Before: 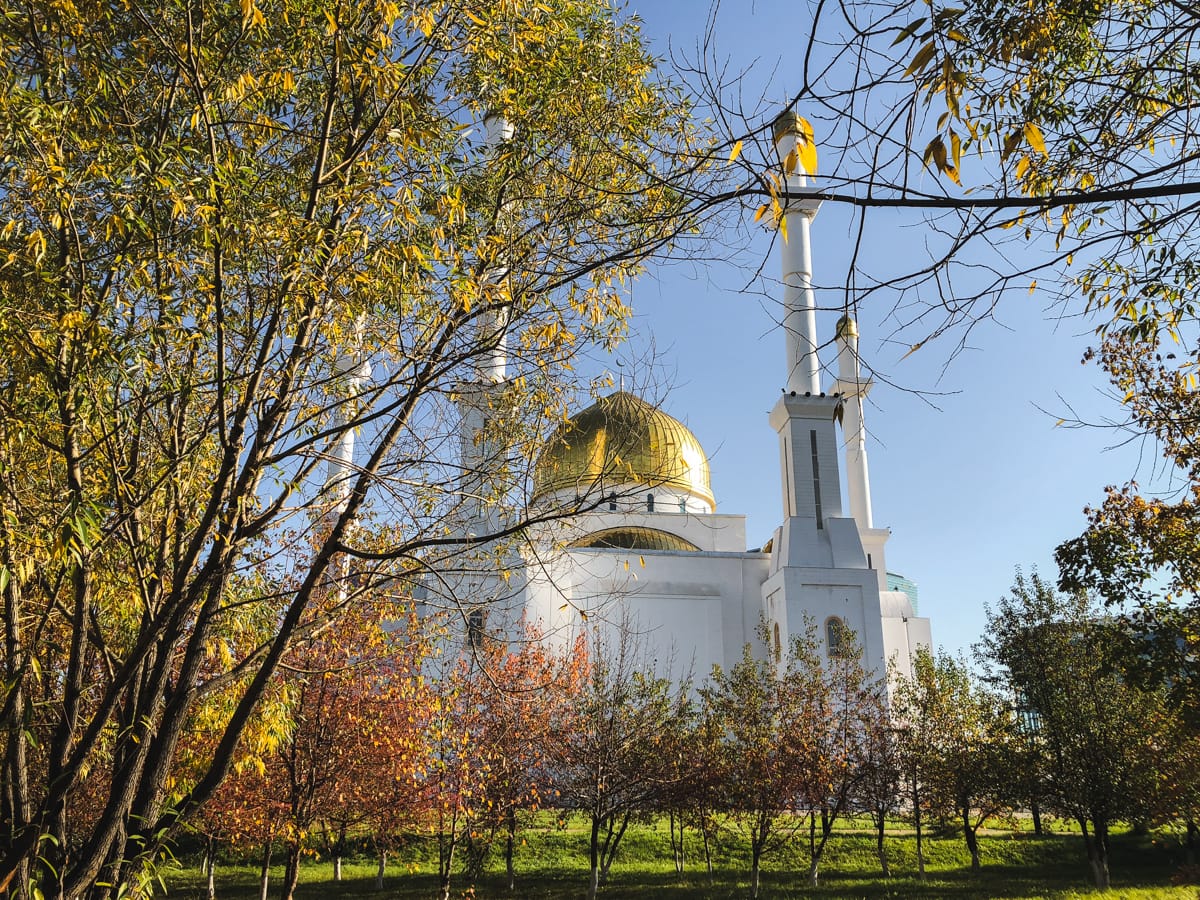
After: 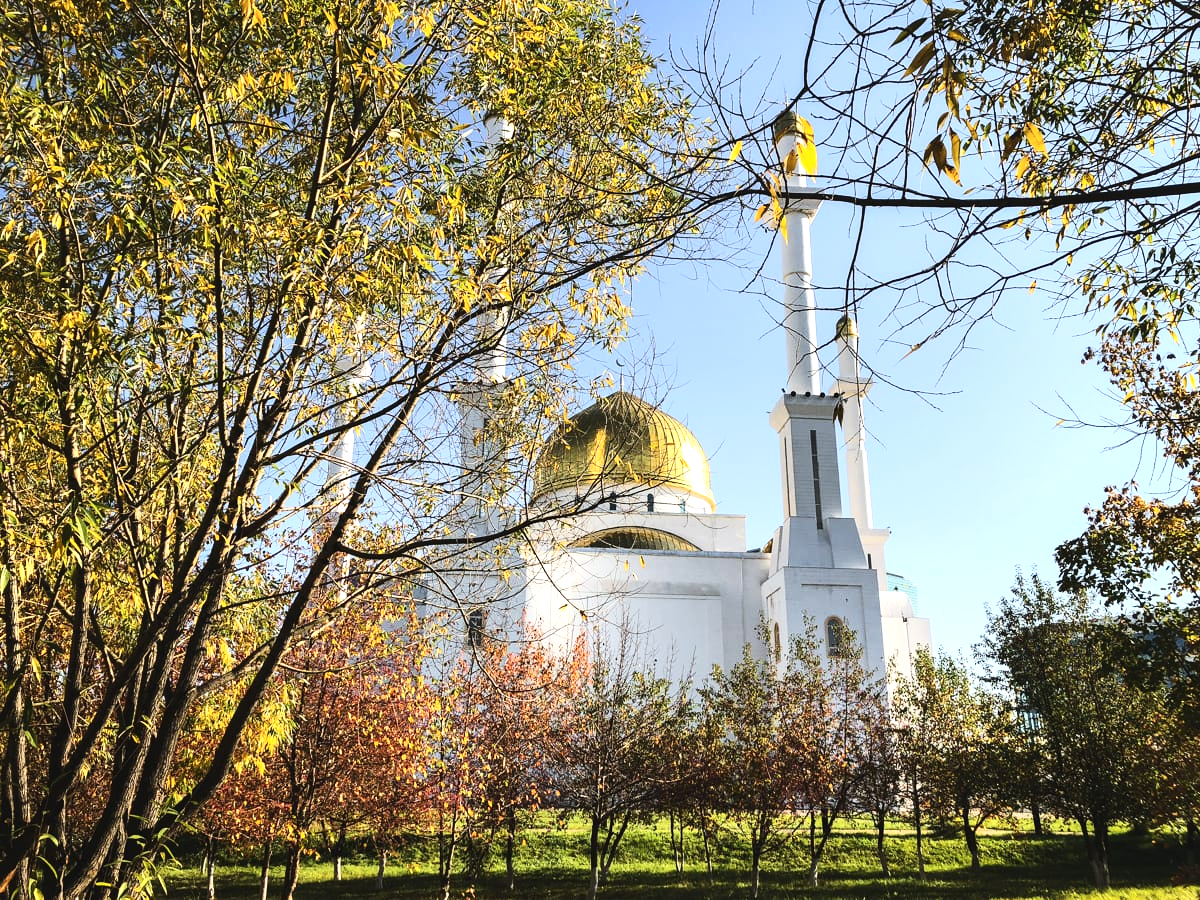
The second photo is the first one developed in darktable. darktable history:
contrast brightness saturation: contrast 0.22
exposure: black level correction -0.002, exposure 0.542 EV, compensate exposure bias true, compensate highlight preservation false
